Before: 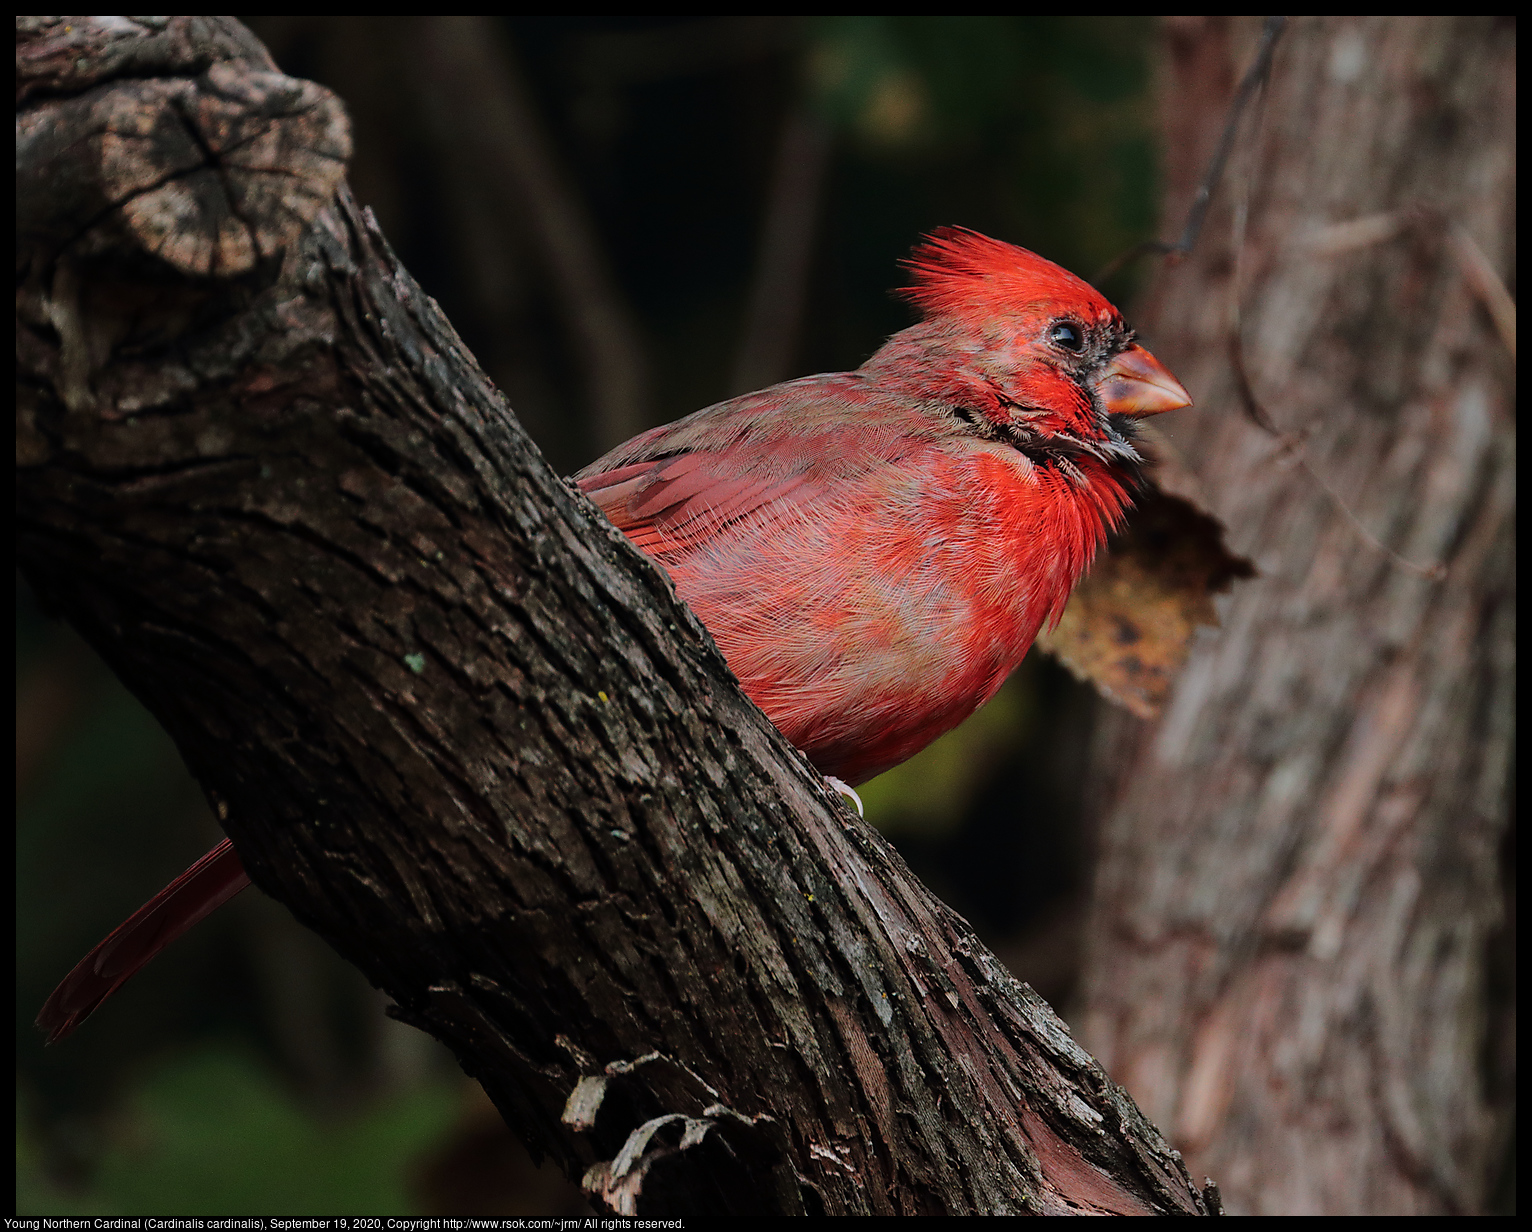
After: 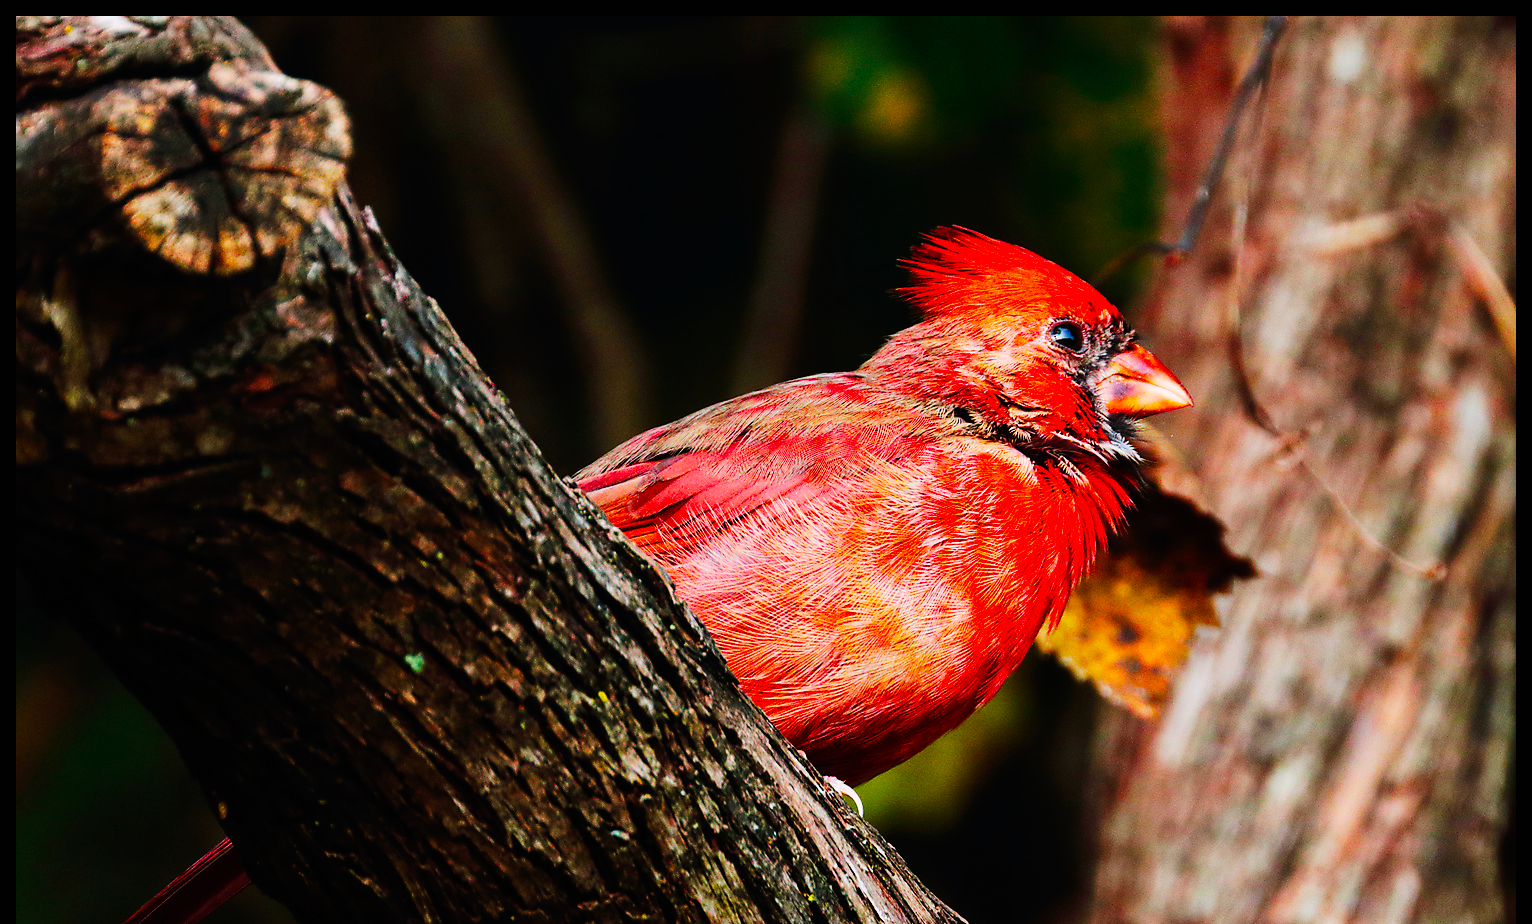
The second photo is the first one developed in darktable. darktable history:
crop: bottom 24.987%
base curve: curves: ch0 [(0, 0) (0.007, 0.004) (0.027, 0.03) (0.046, 0.07) (0.207, 0.54) (0.442, 0.872) (0.673, 0.972) (1, 1)], preserve colors none
color balance rgb: perceptual saturation grading › global saturation 36.33%, perceptual saturation grading › shadows 35.091%, global vibrance 20%
